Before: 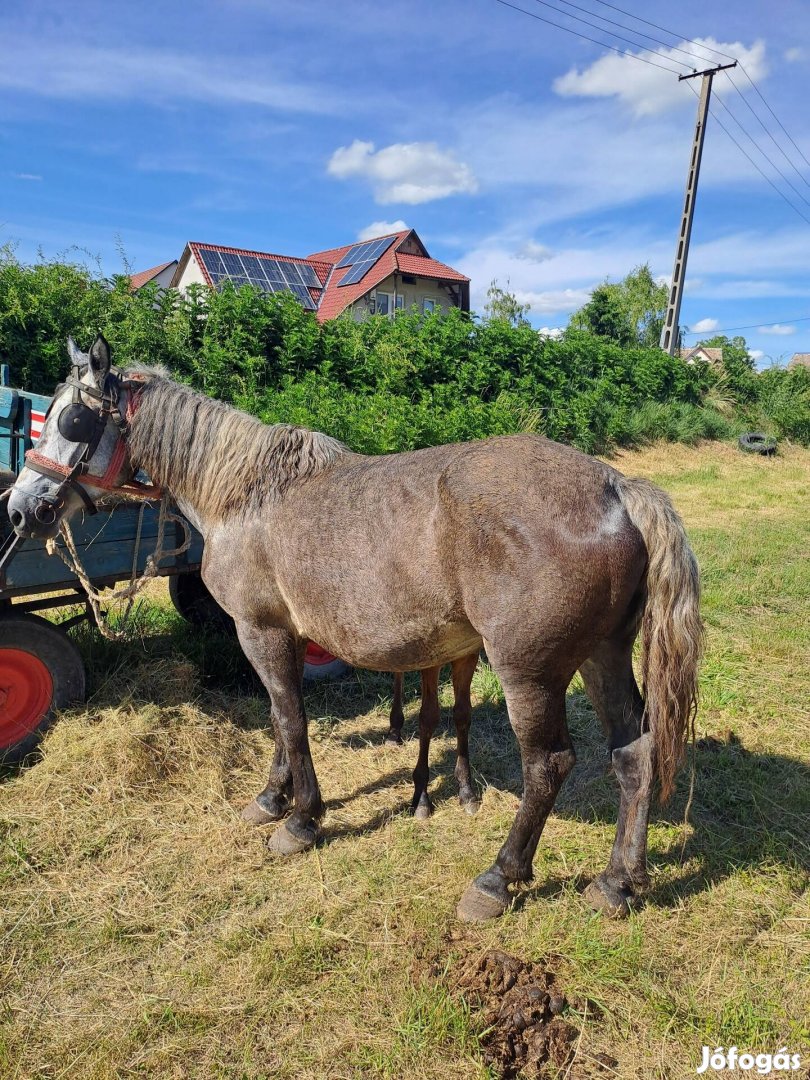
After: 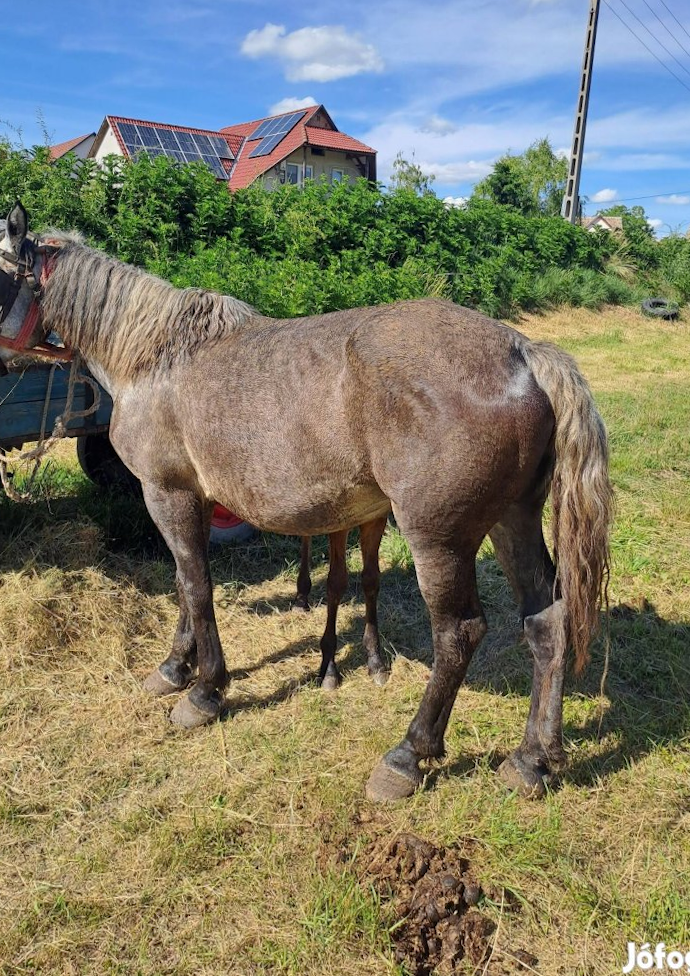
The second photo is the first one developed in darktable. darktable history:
rotate and perspective: rotation 0.215°, lens shift (vertical) -0.139, crop left 0.069, crop right 0.939, crop top 0.002, crop bottom 0.996
crop and rotate: left 8.262%, top 9.226%
